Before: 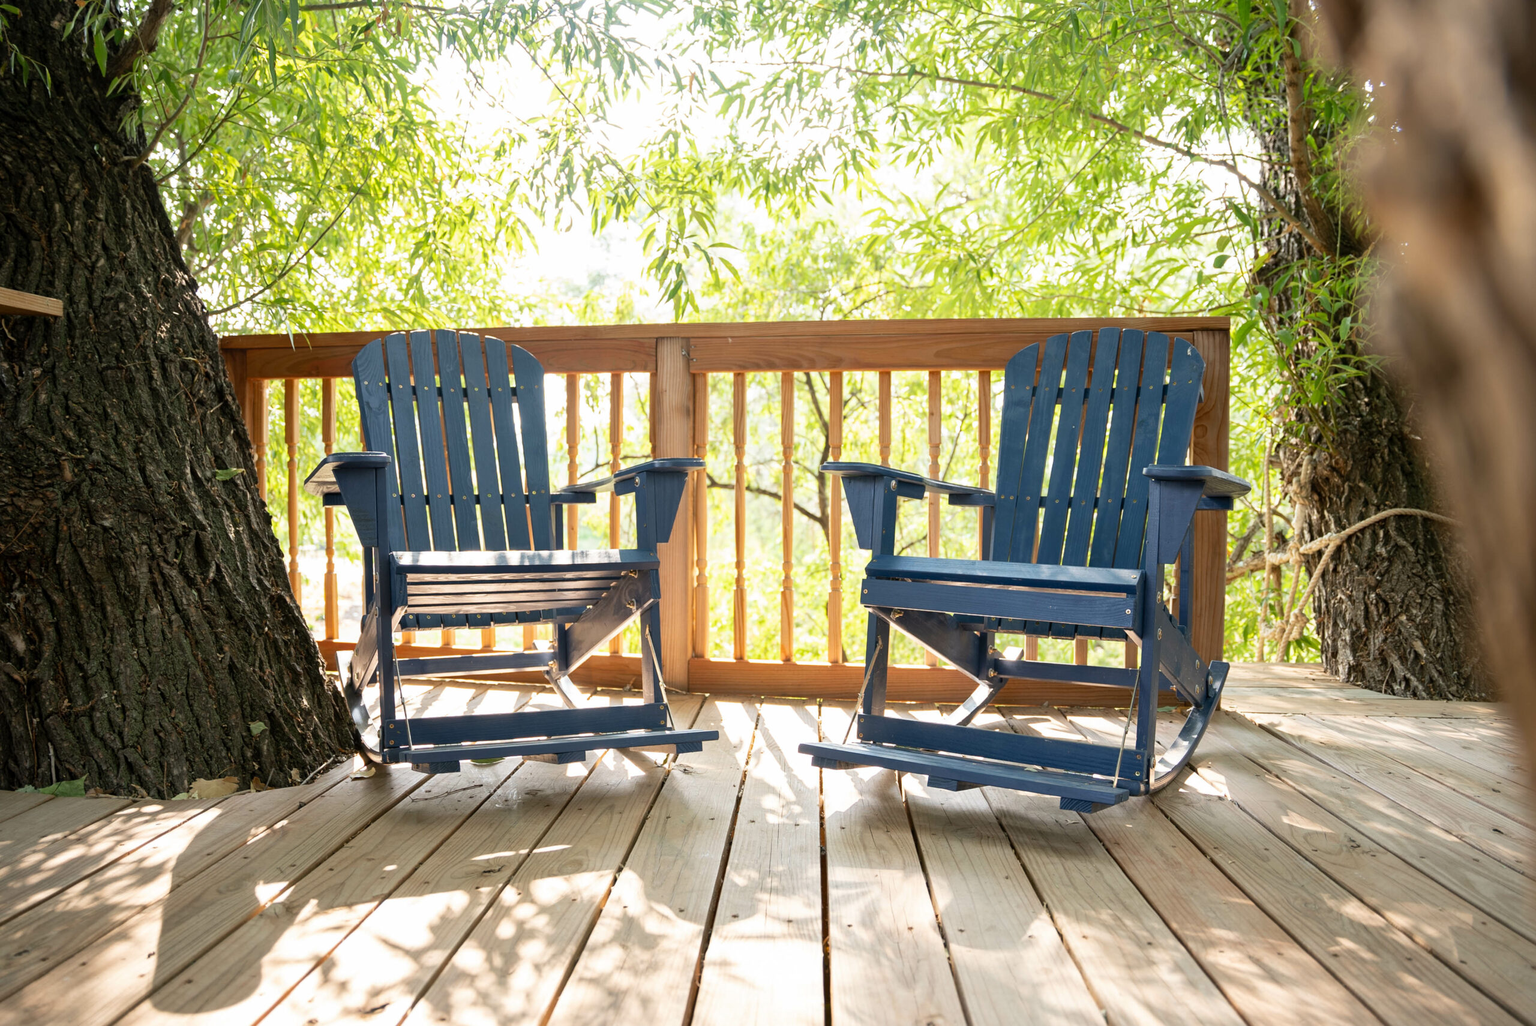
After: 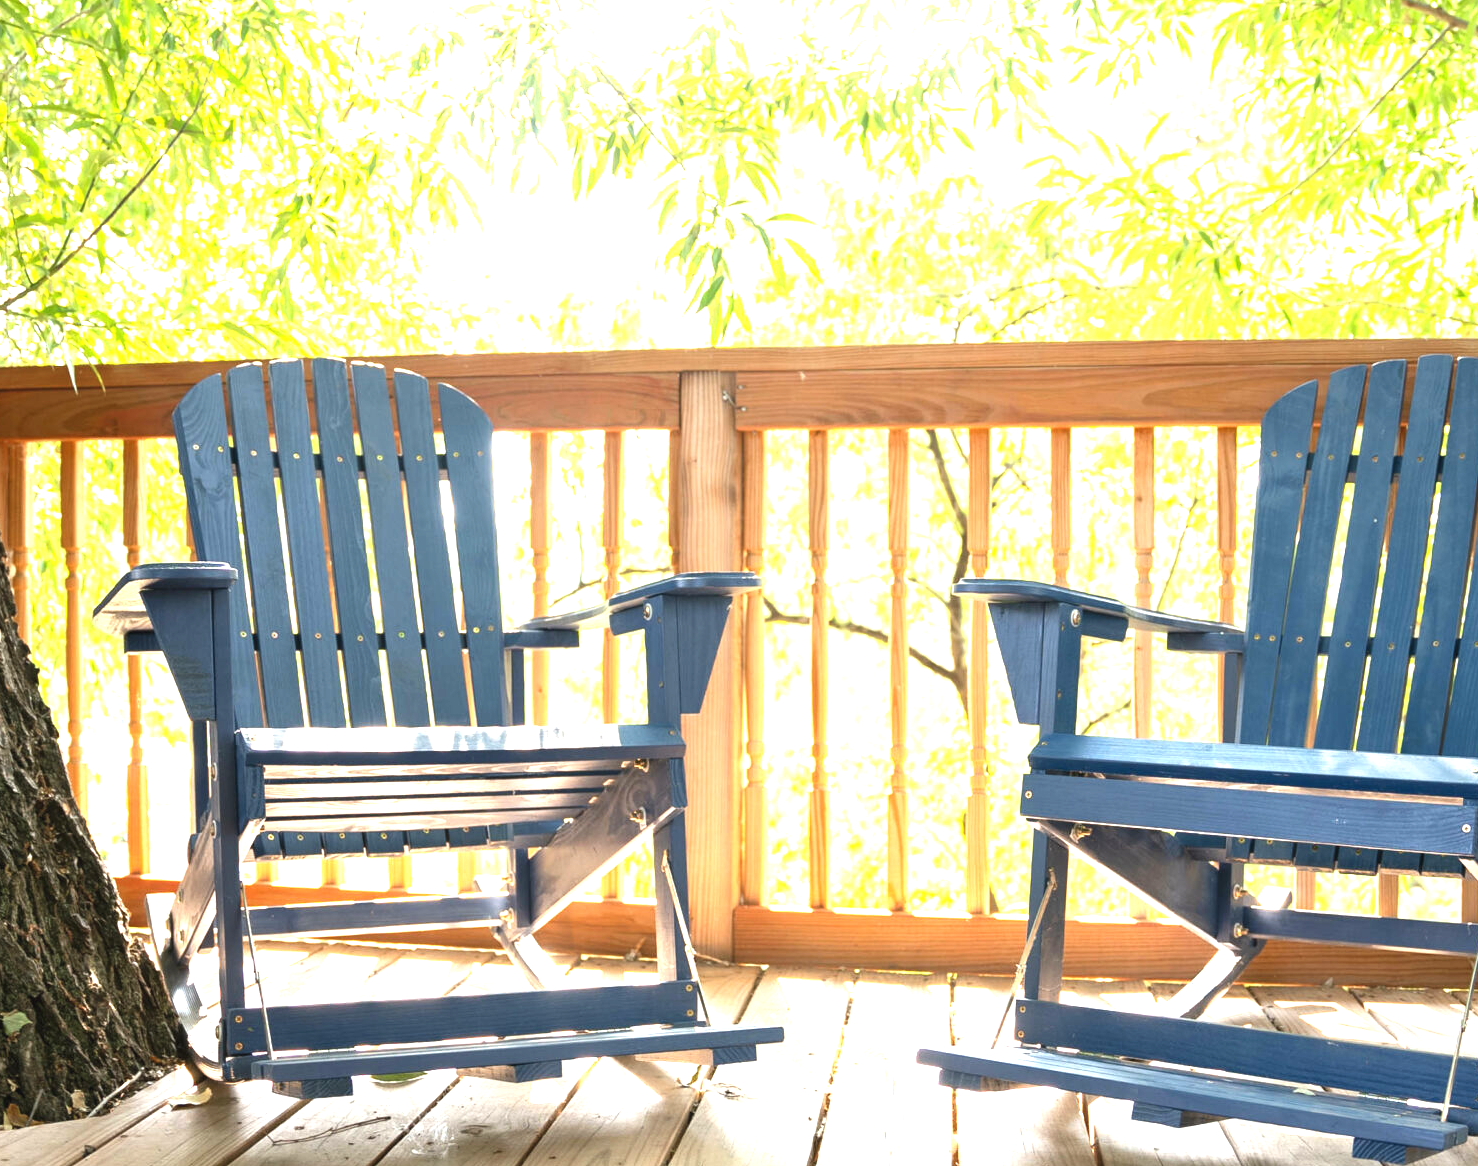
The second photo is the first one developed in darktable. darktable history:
crop: left 16.202%, top 11.208%, right 26.045%, bottom 20.557%
exposure: black level correction -0.002, exposure 1.115 EV, compensate highlight preservation false
